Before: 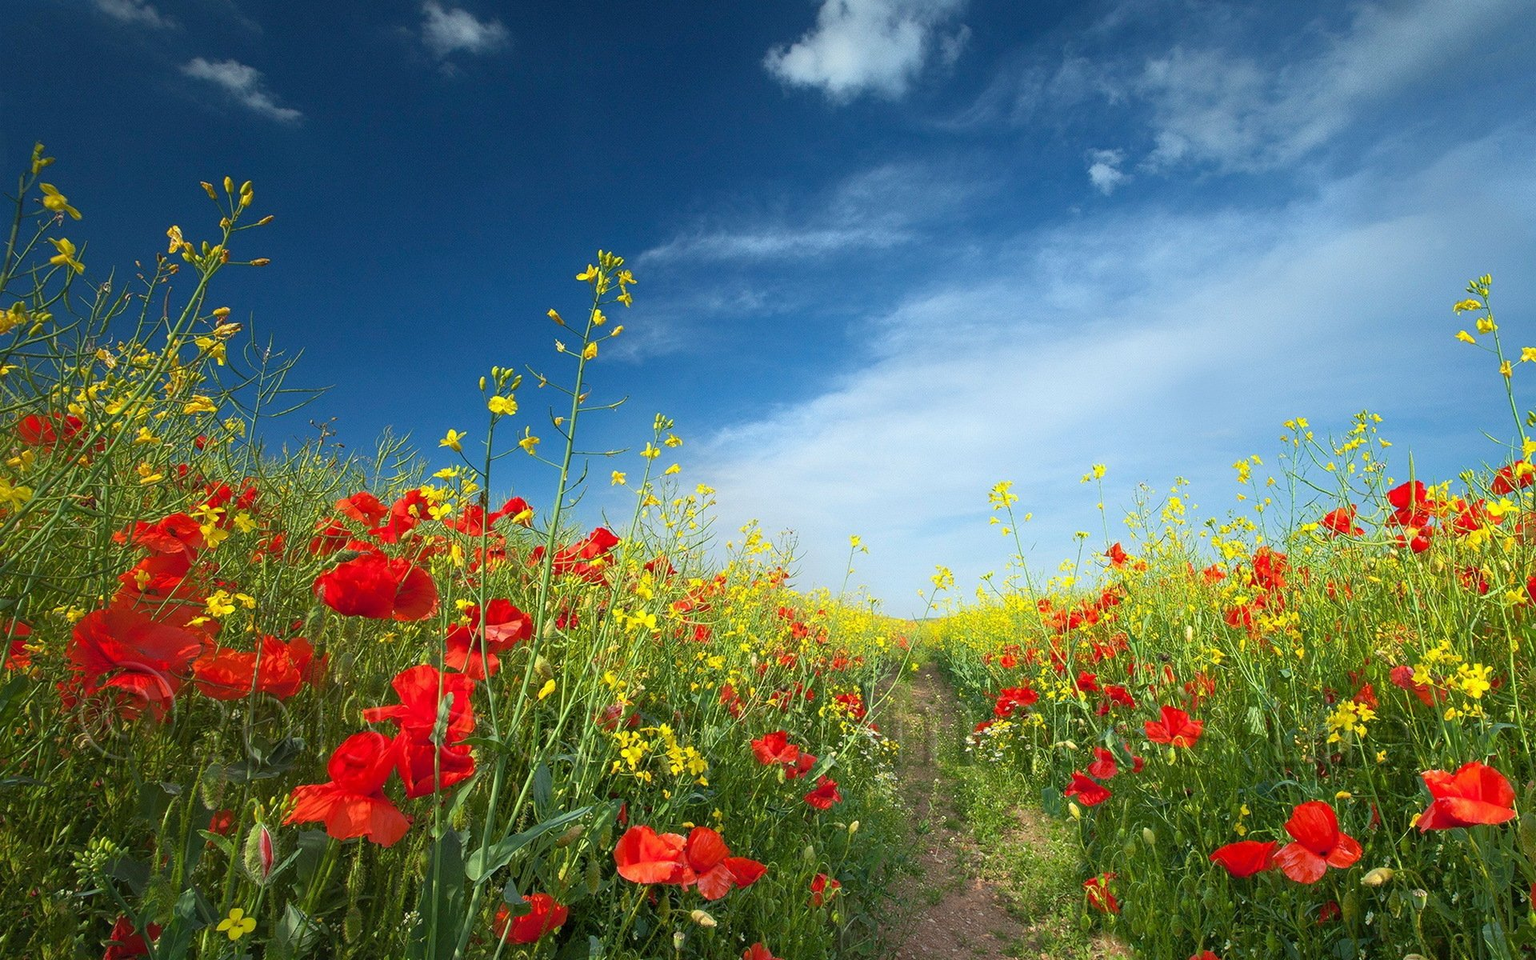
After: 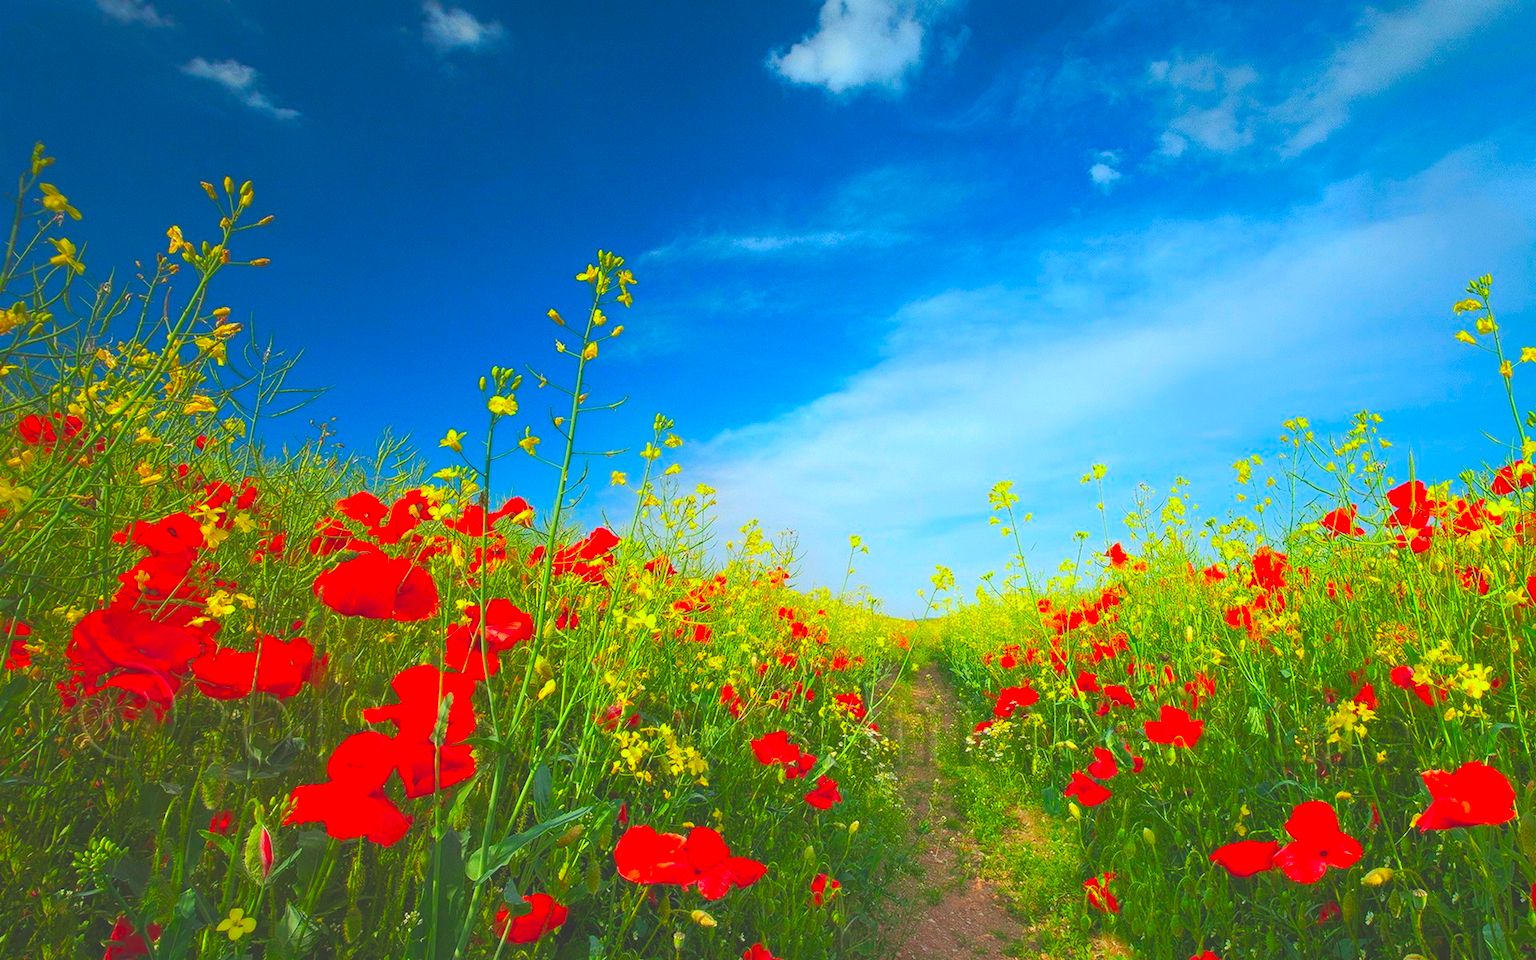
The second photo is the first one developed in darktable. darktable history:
exposure: black level correction -0.01, exposure 0.066 EV, compensate highlight preservation false
color correction: highlights b* 0.029, saturation 2.1
tone curve: curves: ch0 [(0, 0) (0.003, 0.125) (0.011, 0.139) (0.025, 0.155) (0.044, 0.174) (0.069, 0.192) (0.1, 0.211) (0.136, 0.234) (0.177, 0.262) (0.224, 0.296) (0.277, 0.337) (0.335, 0.385) (0.399, 0.436) (0.468, 0.5) (0.543, 0.573) (0.623, 0.644) (0.709, 0.713) (0.801, 0.791) (0.898, 0.881) (1, 1)], preserve colors none
